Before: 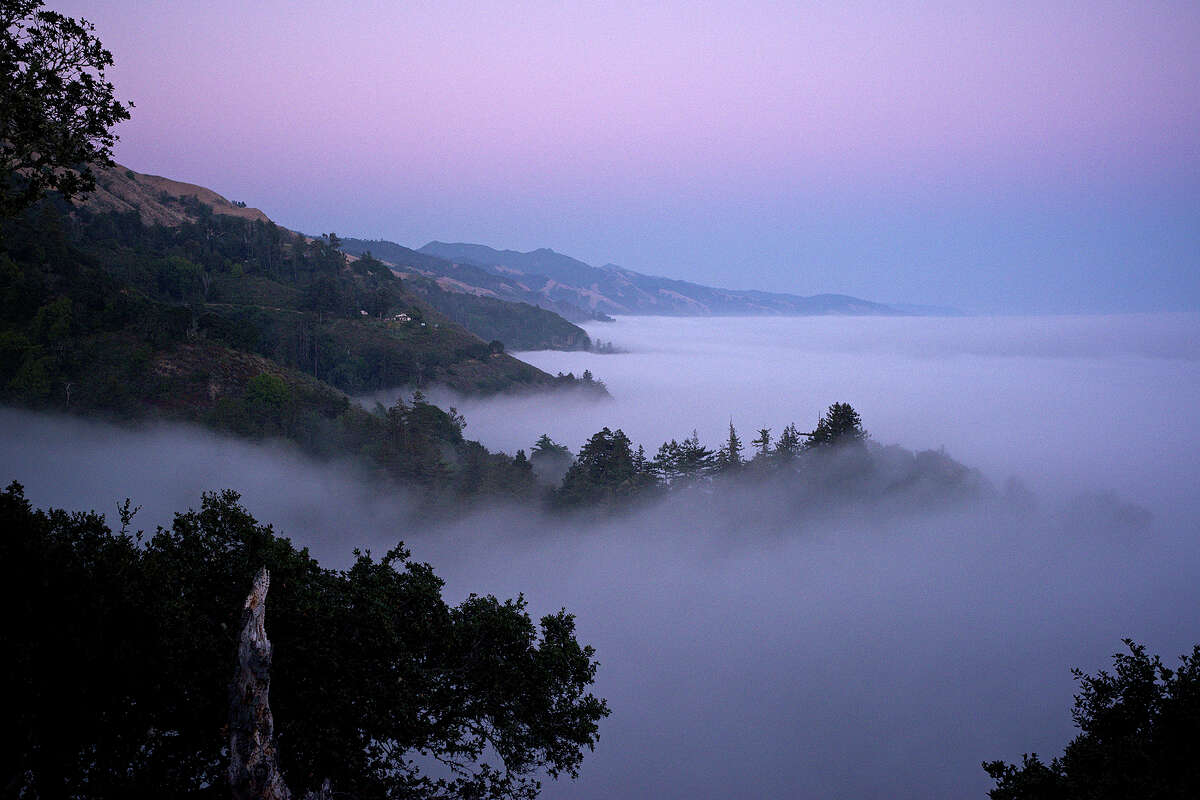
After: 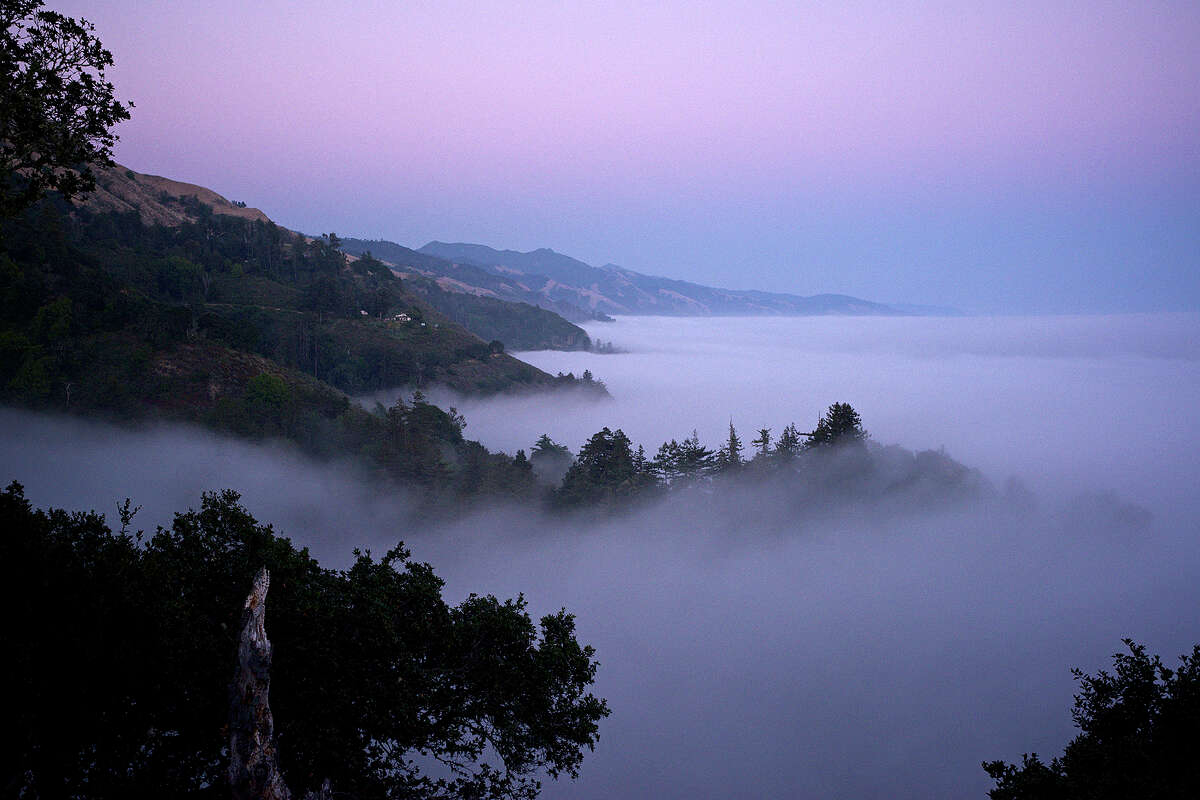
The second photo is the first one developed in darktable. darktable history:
shadows and highlights: shadows -29.11, highlights 30.23
